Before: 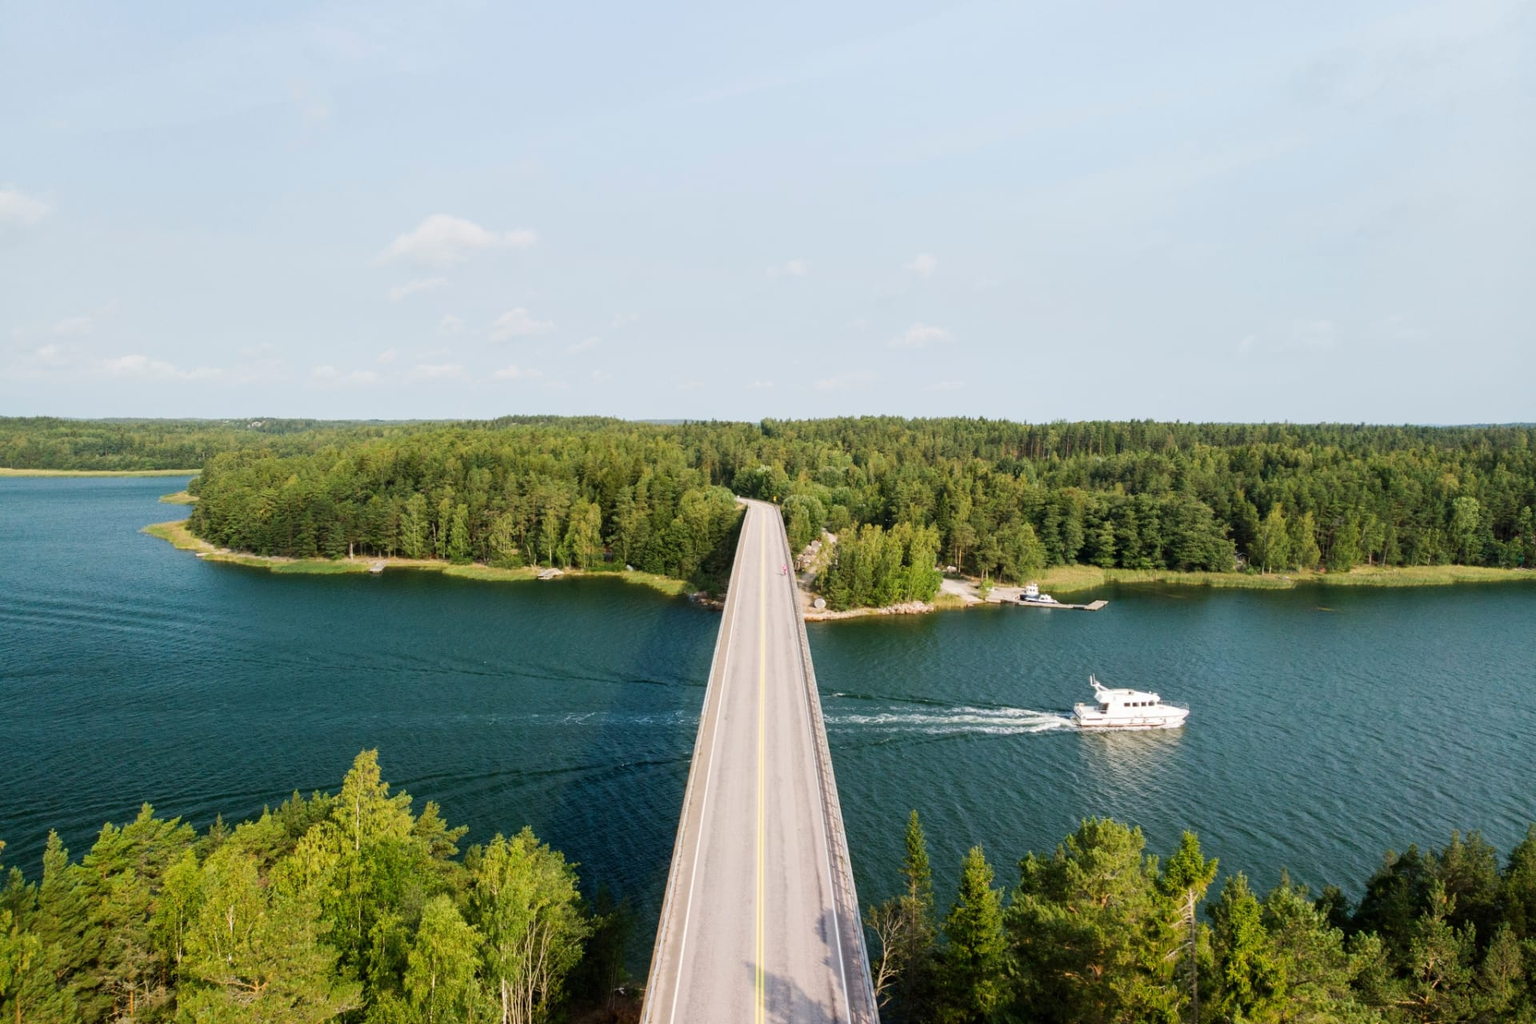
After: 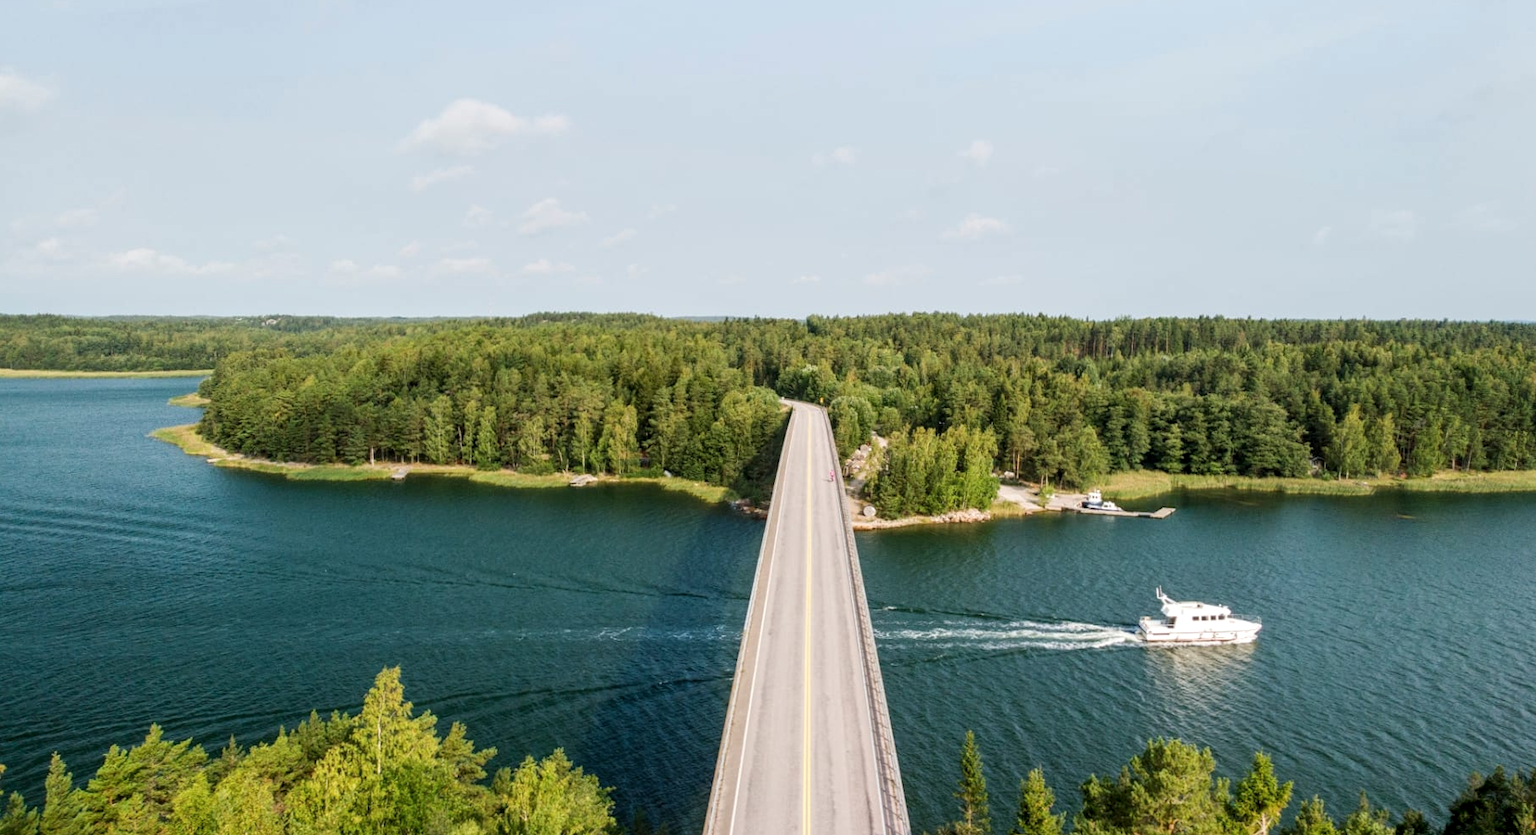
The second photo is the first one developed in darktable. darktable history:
local contrast: on, module defaults
crop and rotate: angle 0.071°, top 11.874%, right 5.584%, bottom 11.04%
